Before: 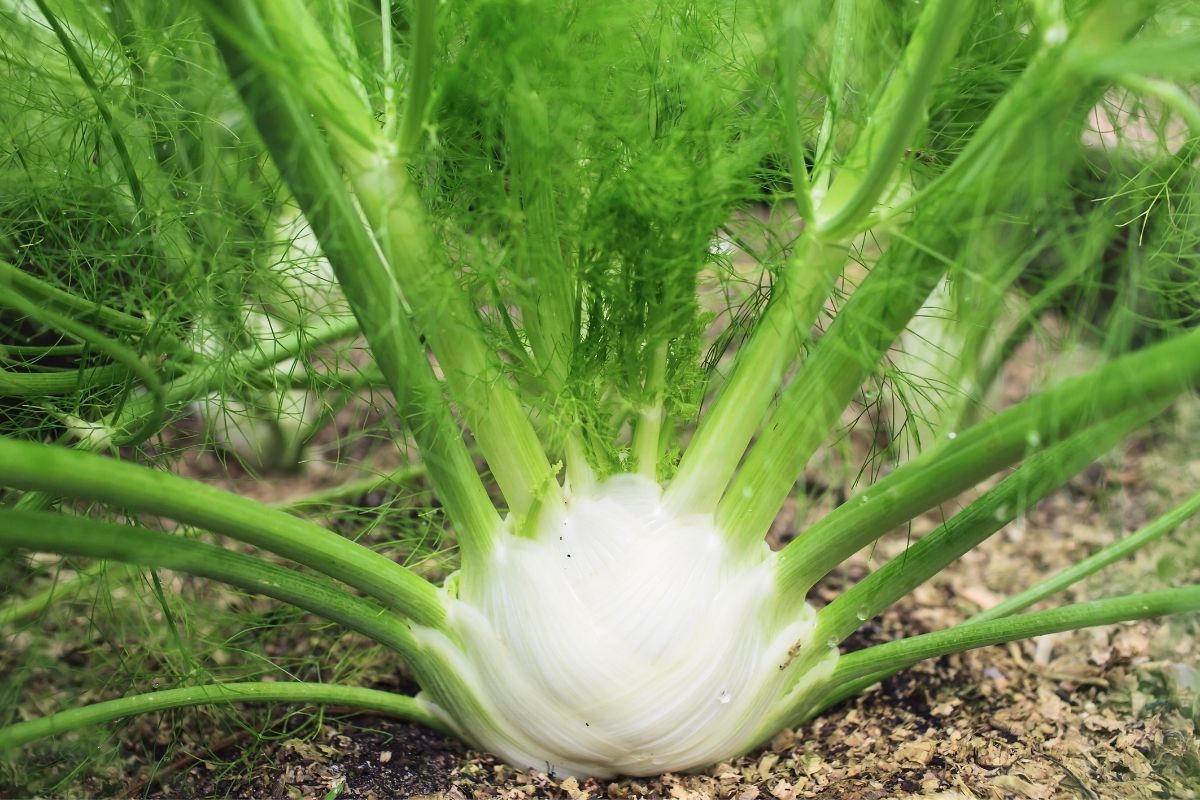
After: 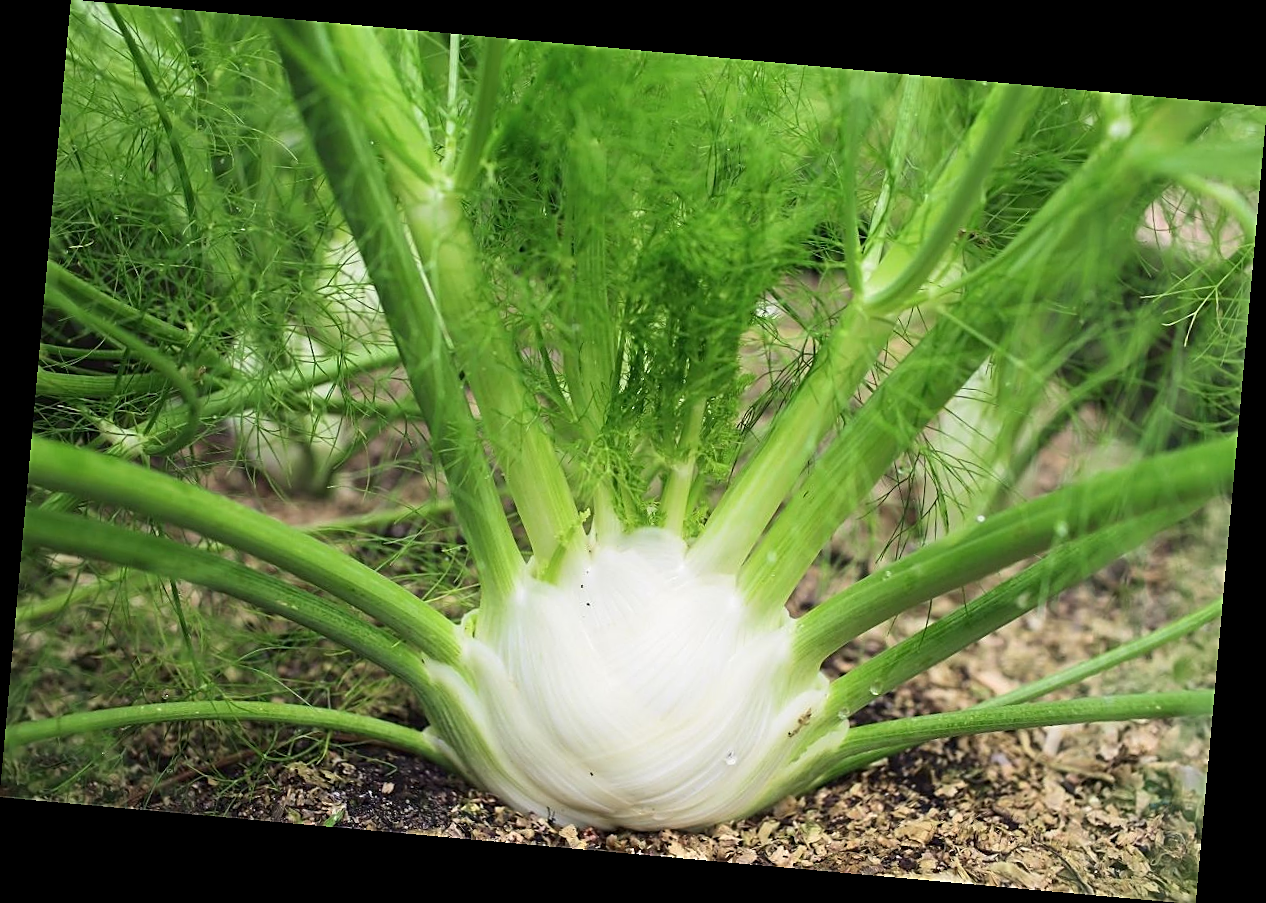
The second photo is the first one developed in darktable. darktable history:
rotate and perspective: rotation 5.12°, automatic cropping off
sharpen: on, module defaults
